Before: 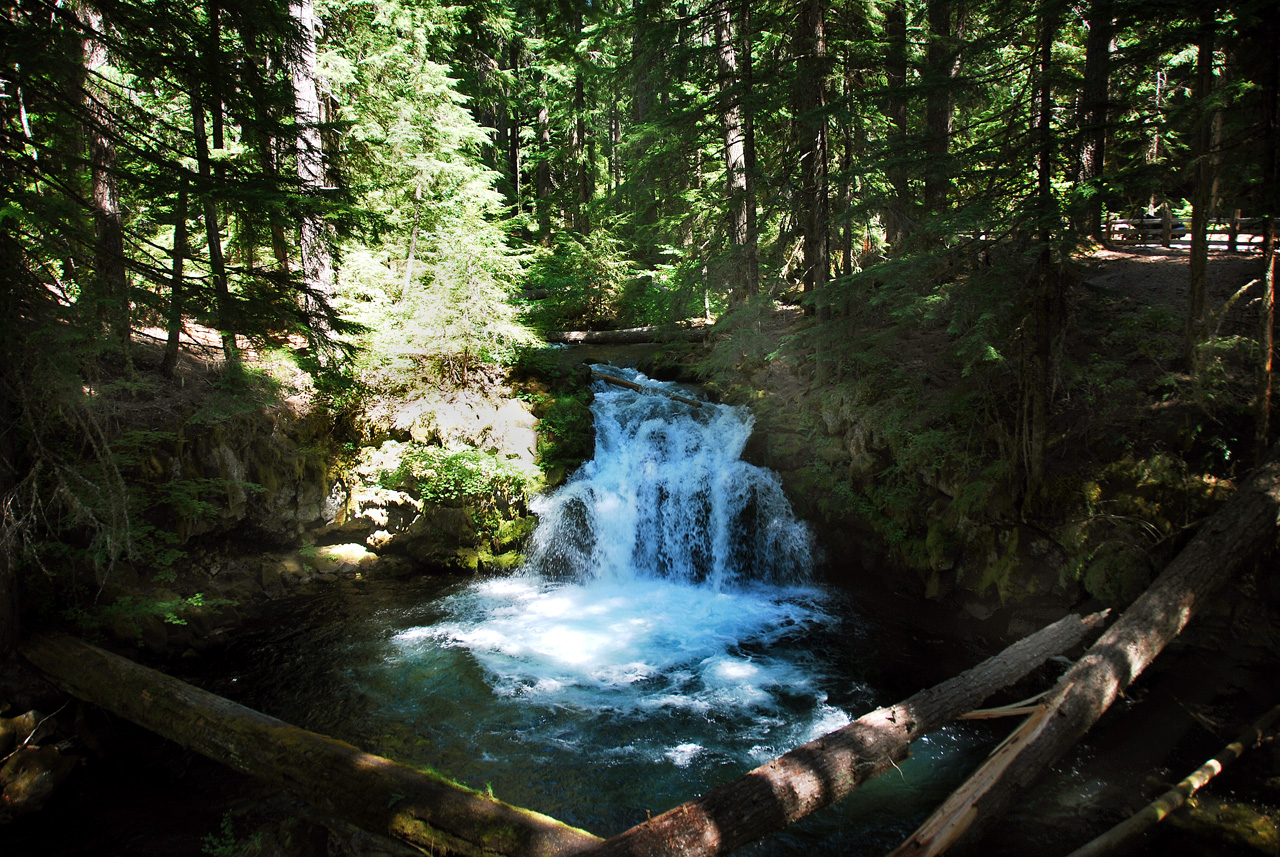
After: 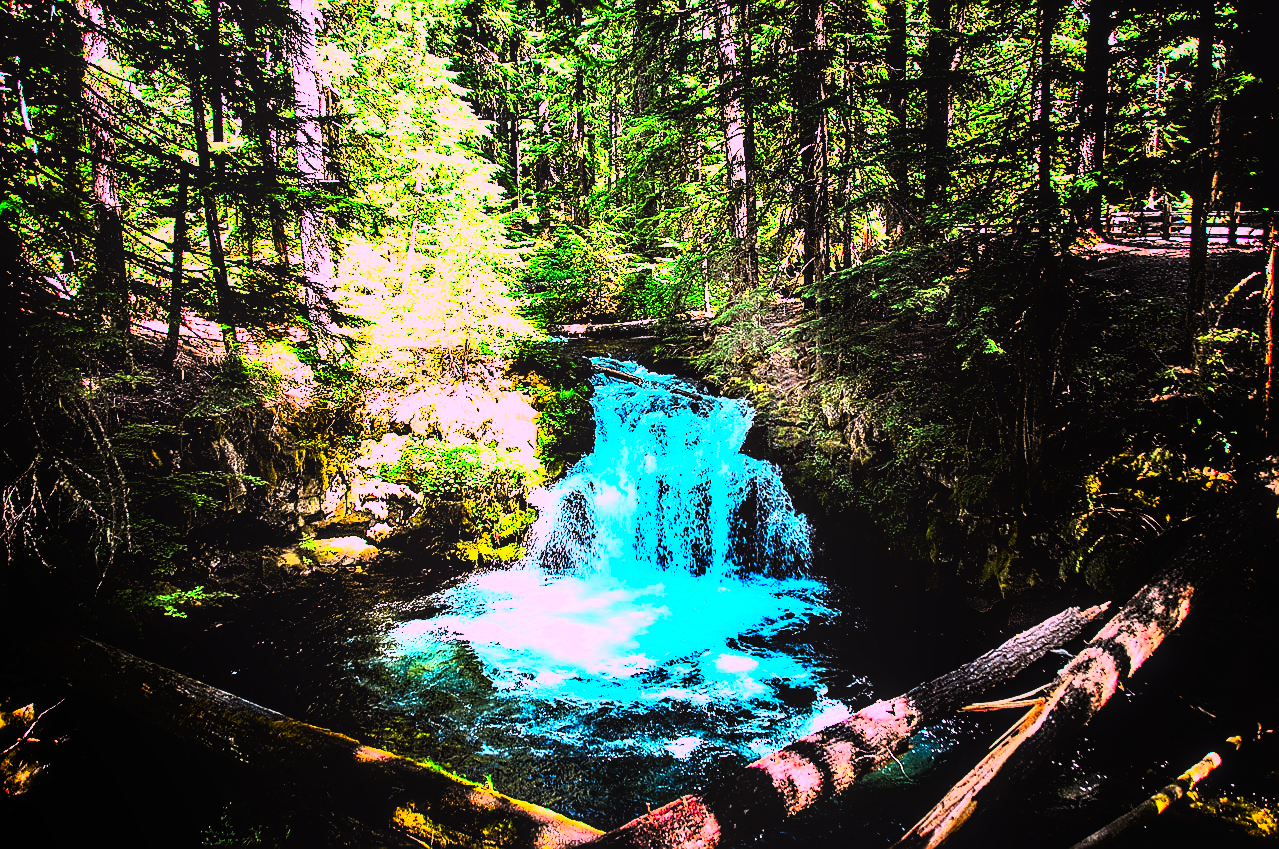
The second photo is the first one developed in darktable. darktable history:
exposure: exposure 0.636 EV, compensate exposure bias true, compensate highlight preservation false
crop: top 0.83%, right 0.052%
sharpen: radius 1.358, amount 1.247, threshold 0.697
contrast brightness saturation: contrast 0.207, brightness -0.105, saturation 0.206
tone curve: curves: ch0 [(0, 0) (0.003, 0) (0.011, 0) (0.025, 0) (0.044, 0.001) (0.069, 0.003) (0.1, 0.003) (0.136, 0.006) (0.177, 0.014) (0.224, 0.056) (0.277, 0.128) (0.335, 0.218) (0.399, 0.346) (0.468, 0.512) (0.543, 0.713) (0.623, 0.898) (0.709, 0.987) (0.801, 0.99) (0.898, 0.99) (1, 1)], color space Lab, linked channels, preserve colors none
haze removal: compatibility mode true, adaptive false
color correction: highlights a* 19.25, highlights b* -11.89, saturation 1.65
local contrast: on, module defaults
